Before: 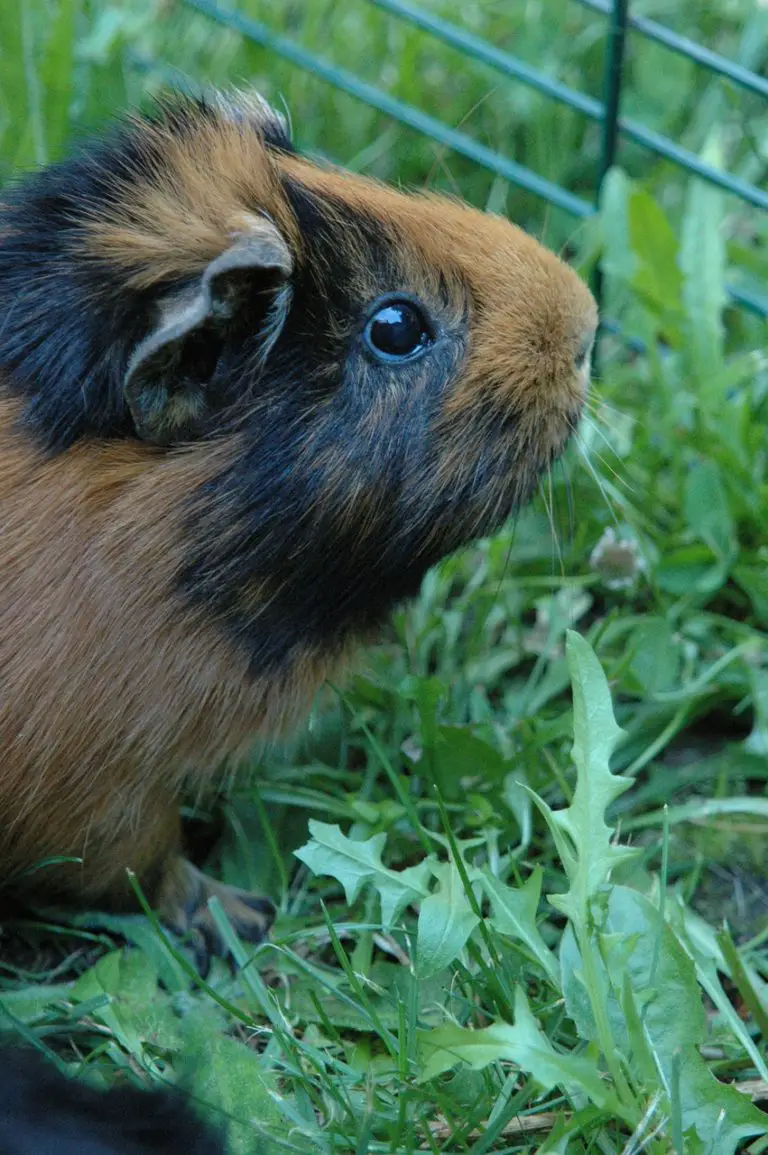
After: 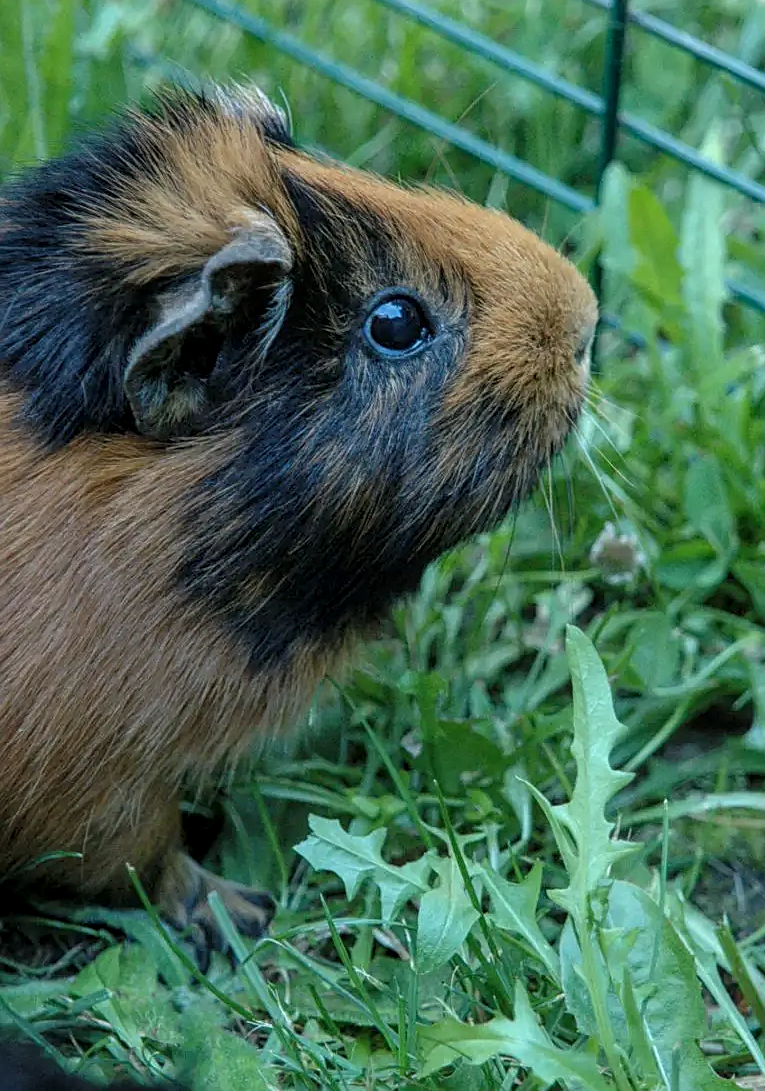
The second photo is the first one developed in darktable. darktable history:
local contrast: highlights 0%, shadows 0%, detail 133%
crop: top 0.448%, right 0.264%, bottom 5.045%
sharpen: on, module defaults
